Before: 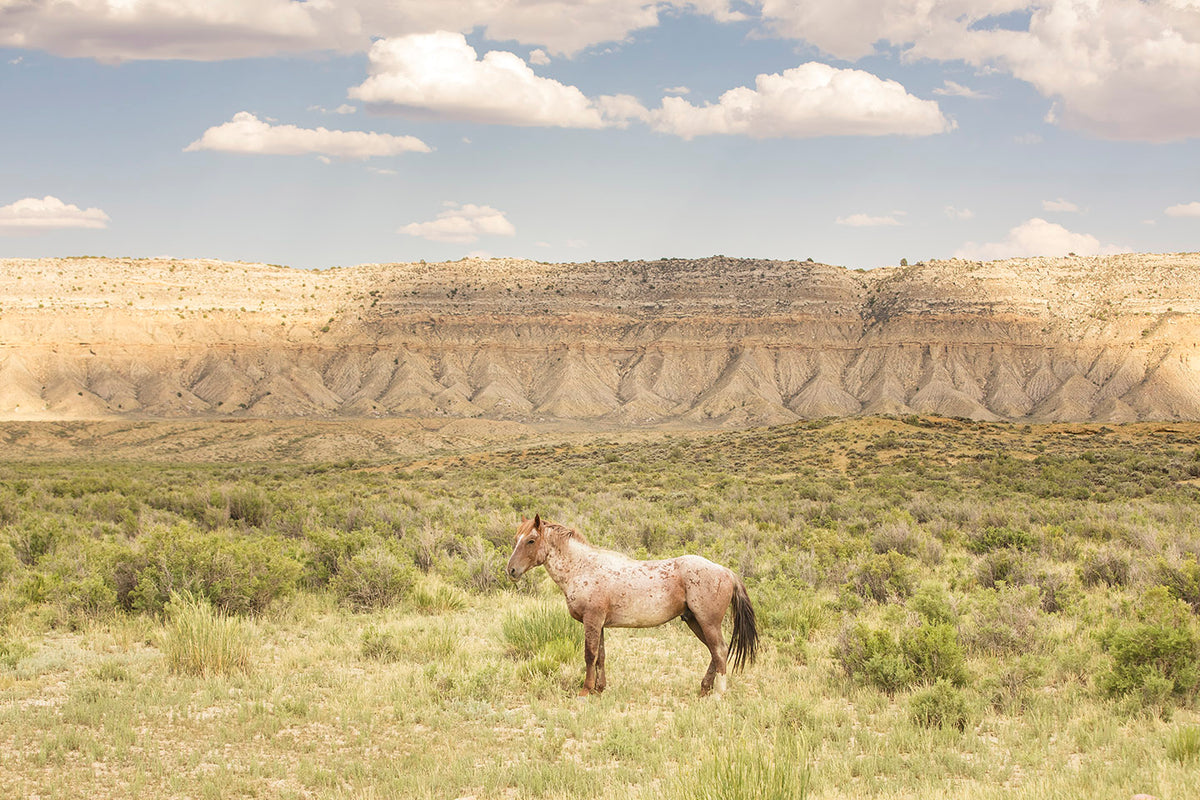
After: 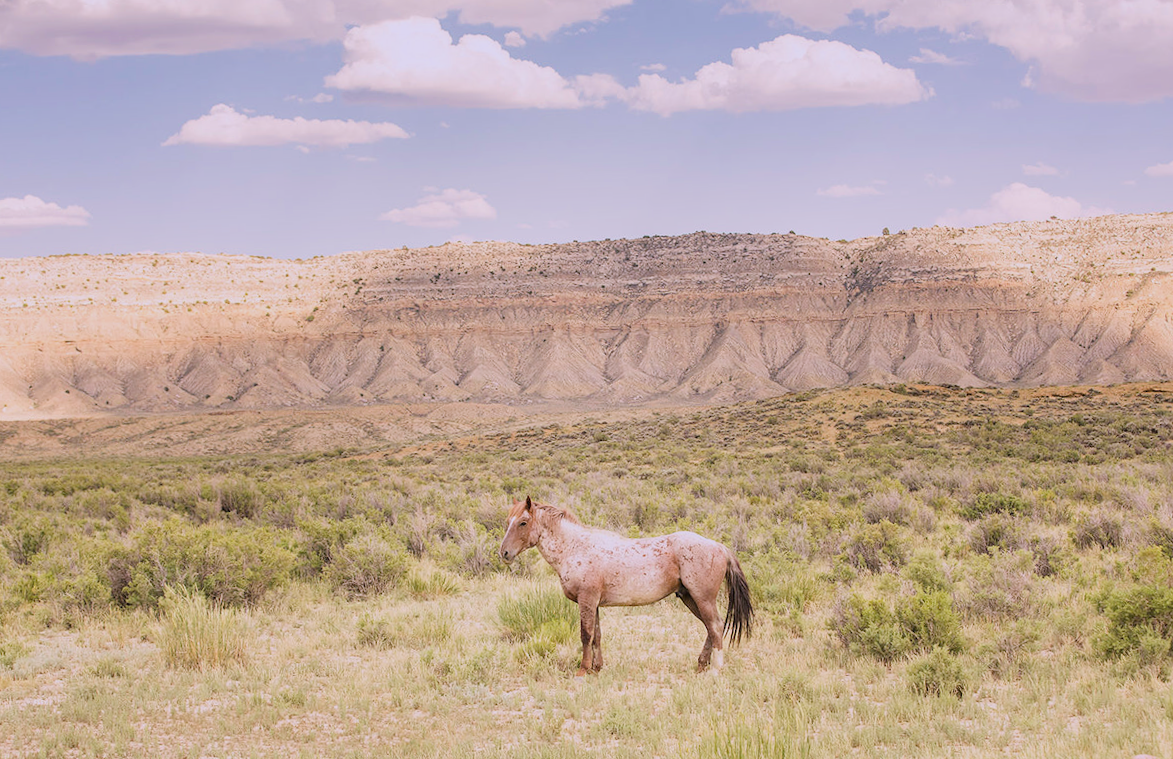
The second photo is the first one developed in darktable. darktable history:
rotate and perspective: rotation -2°, crop left 0.022, crop right 0.978, crop top 0.049, crop bottom 0.951
white balance: red 1.042, blue 1.17
filmic rgb: white relative exposure 3.85 EV, hardness 4.3
